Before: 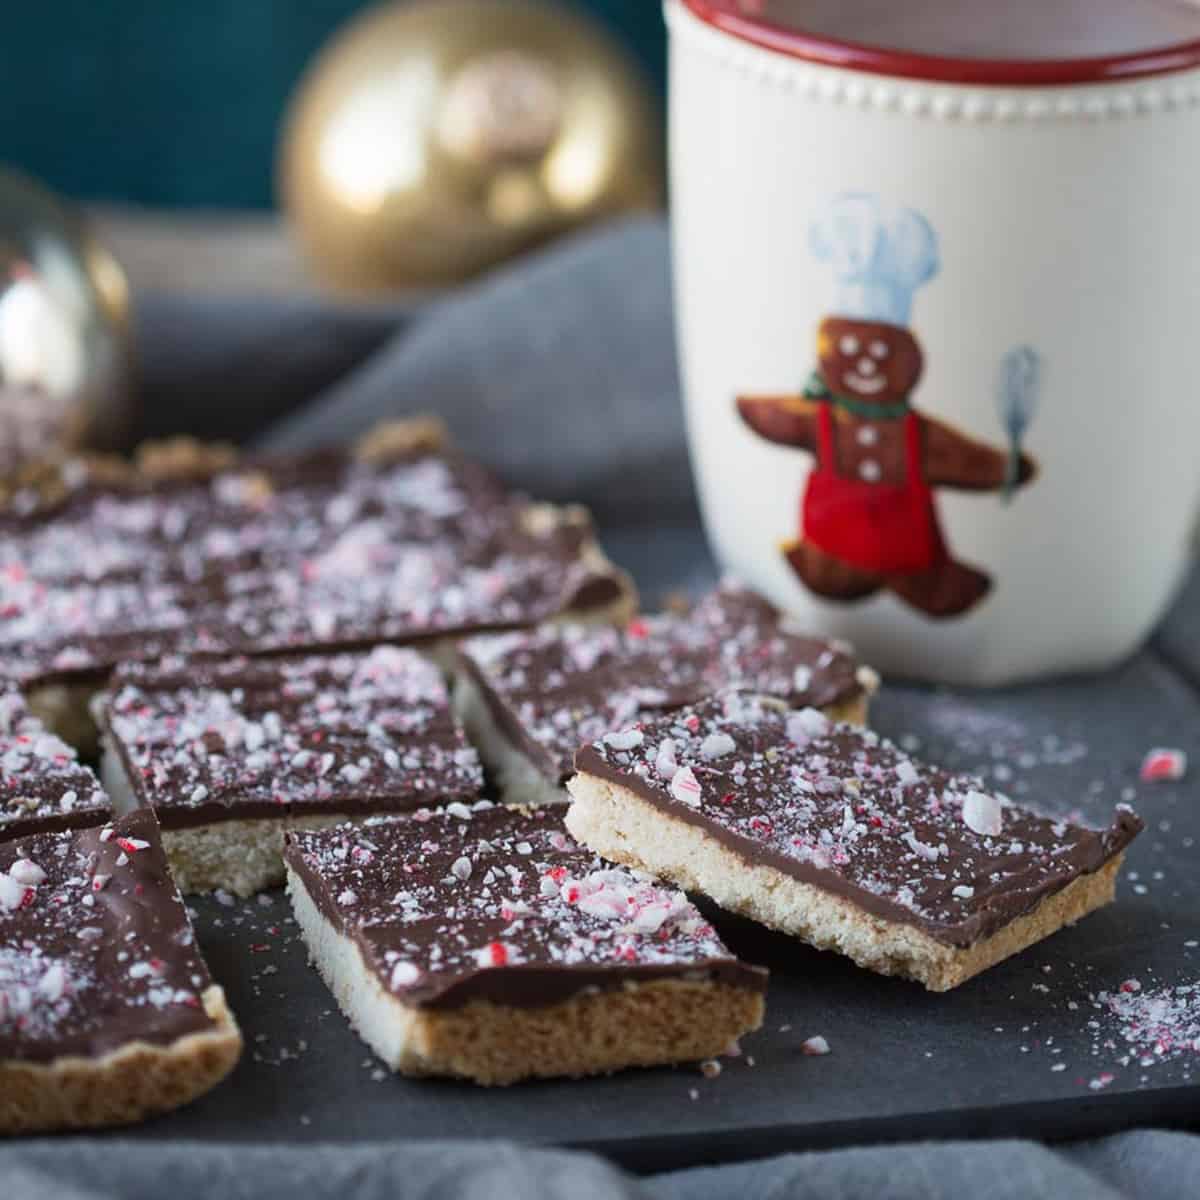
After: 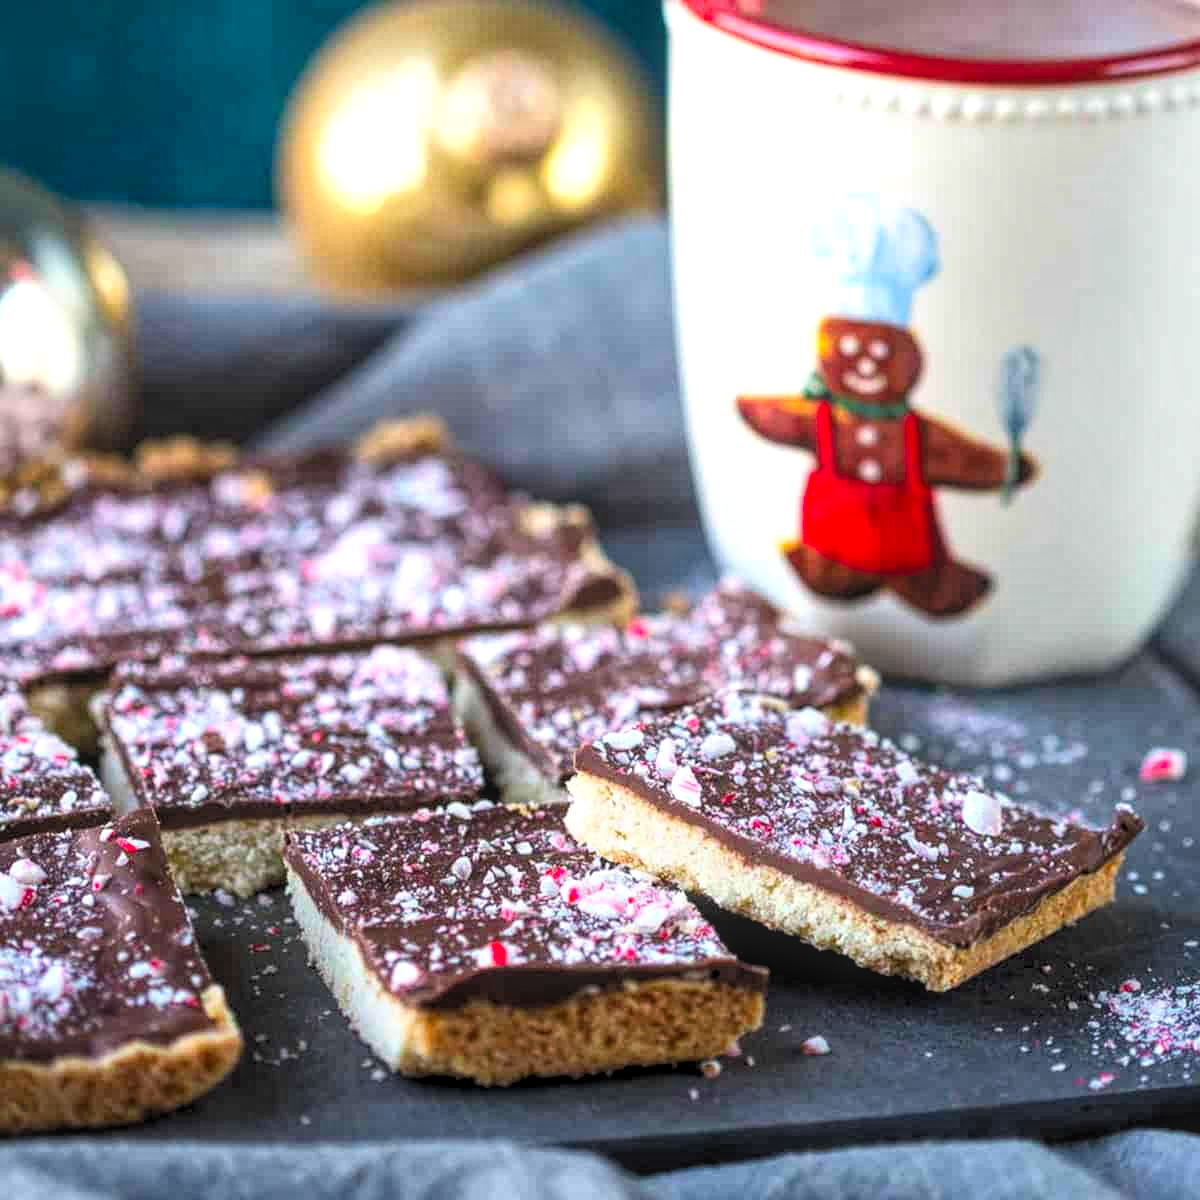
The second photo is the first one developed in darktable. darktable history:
local contrast: highlights 74%, shadows 55%, detail 176%, midtone range 0.204
contrast brightness saturation: contrast 0.198, brightness 0.201, saturation 0.78
levels: black 8.58%, levels [0.062, 0.494, 0.925]
